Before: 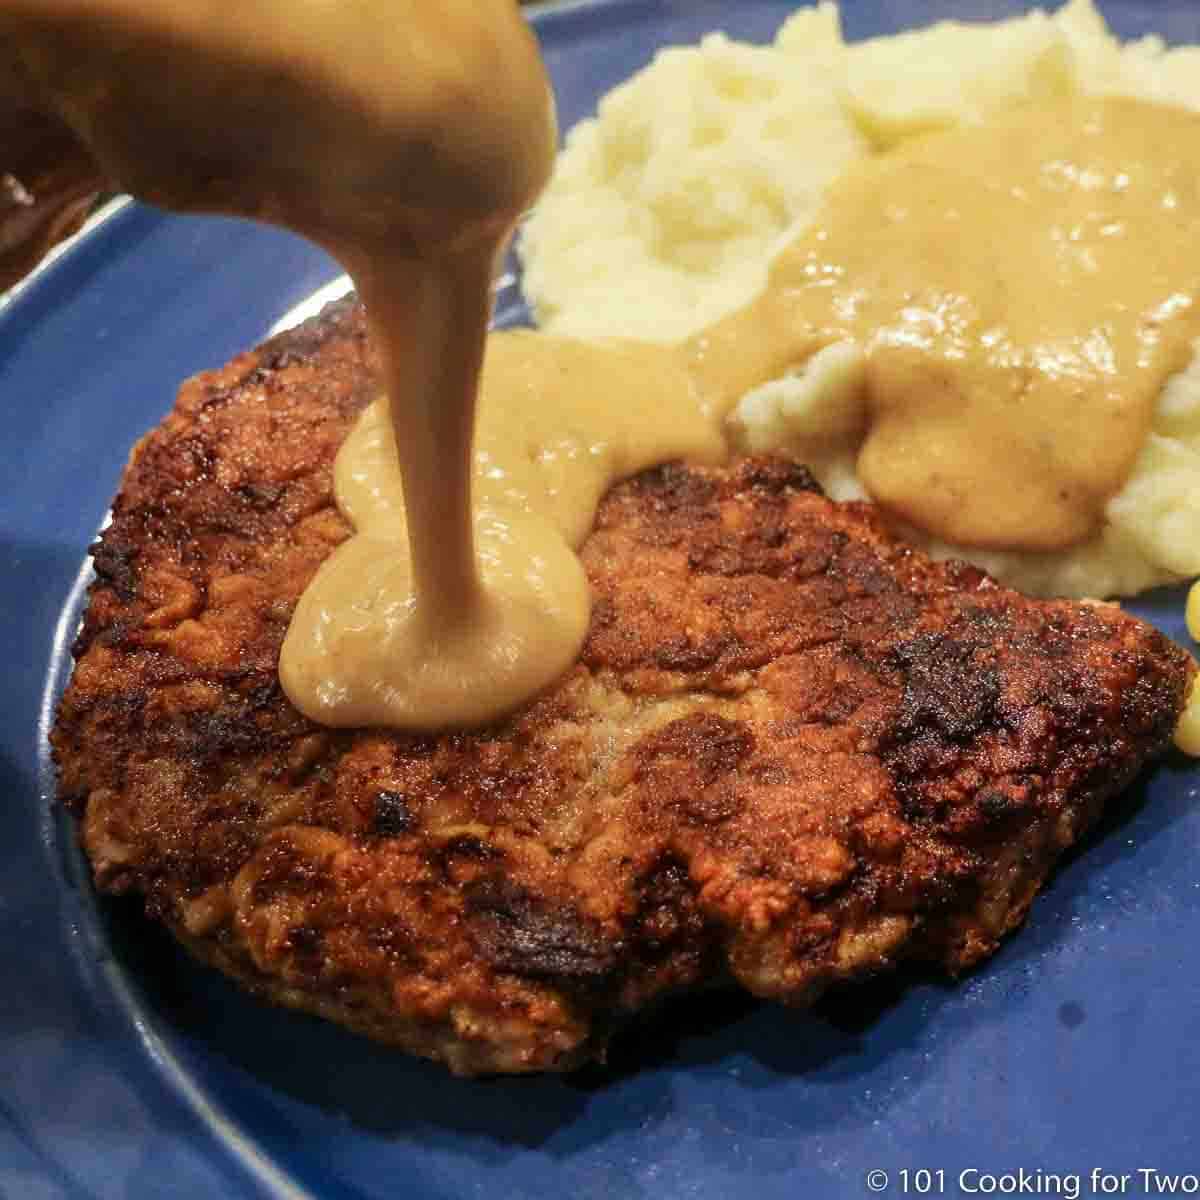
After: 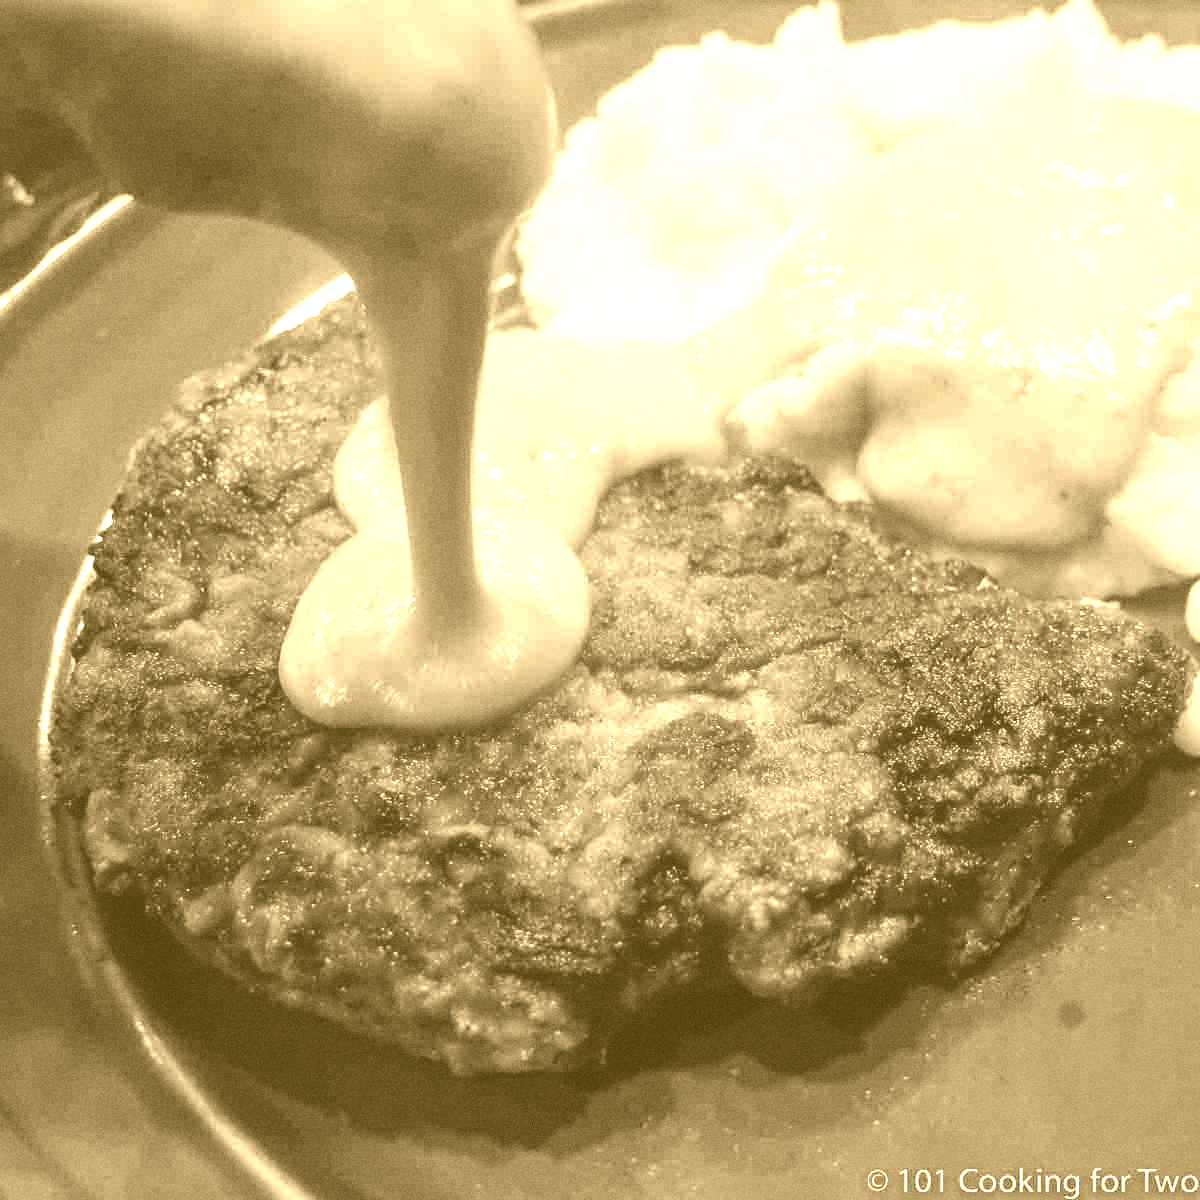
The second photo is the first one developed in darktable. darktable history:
grain: coarseness 0.09 ISO
colorize: hue 36°, source mix 100%
